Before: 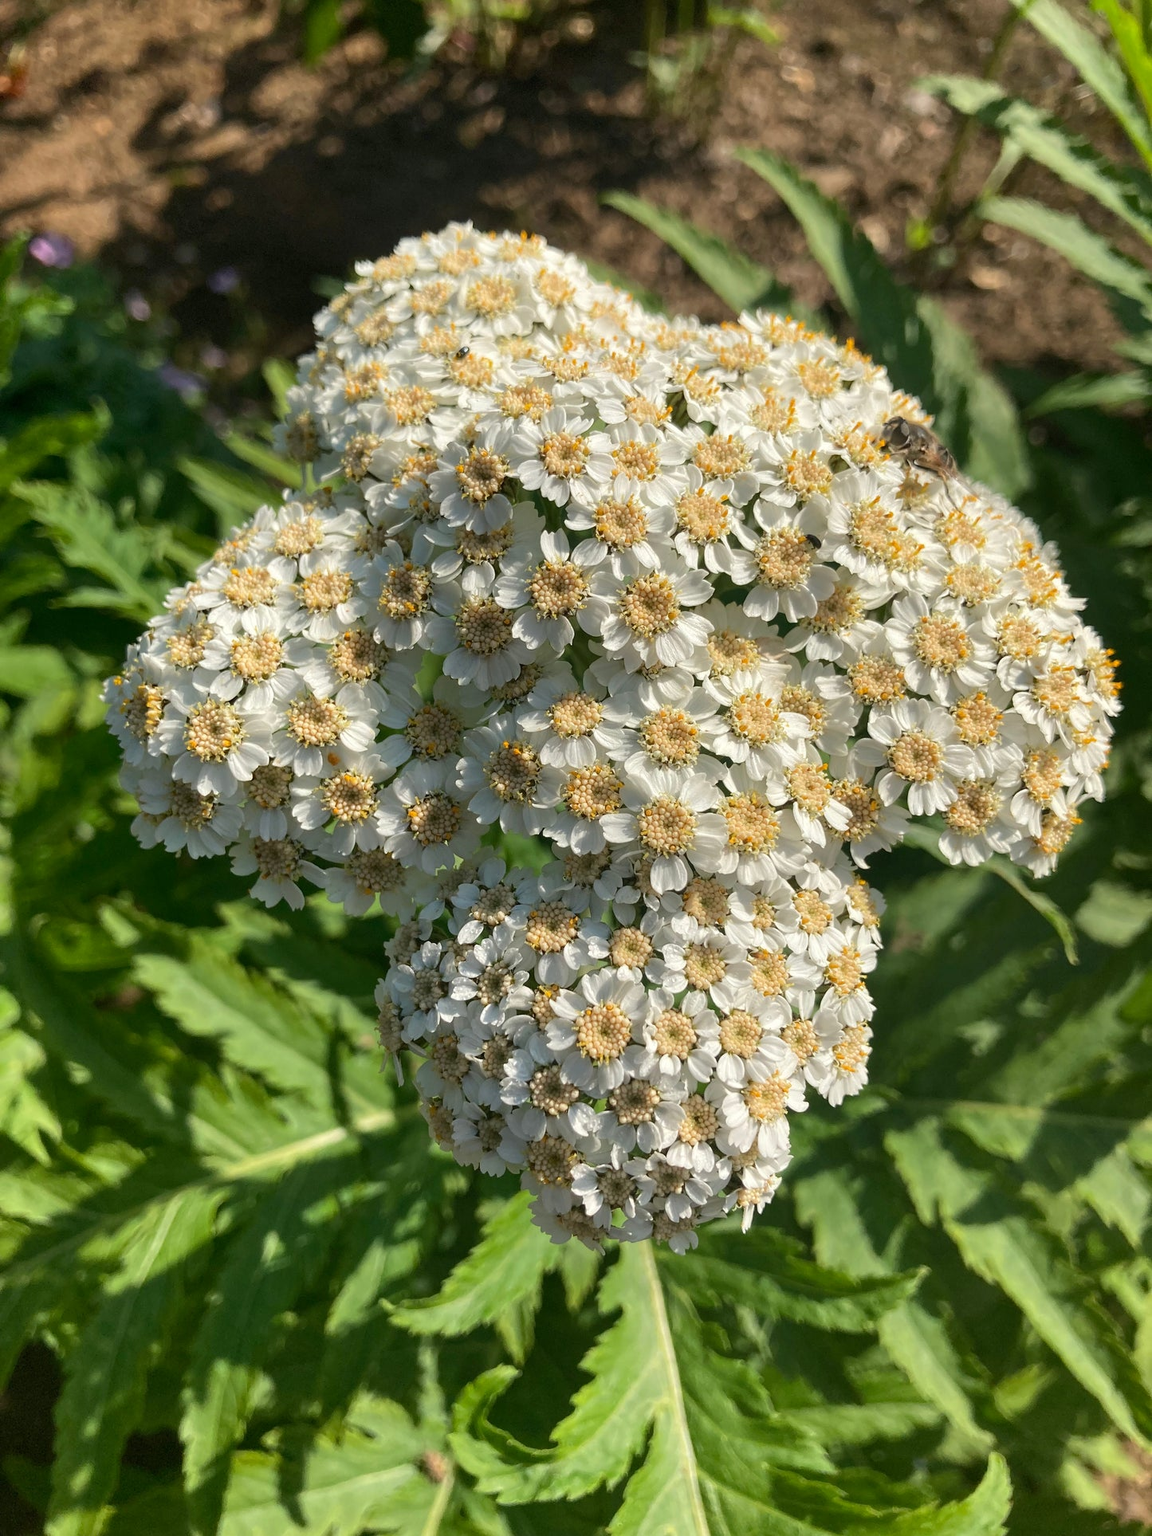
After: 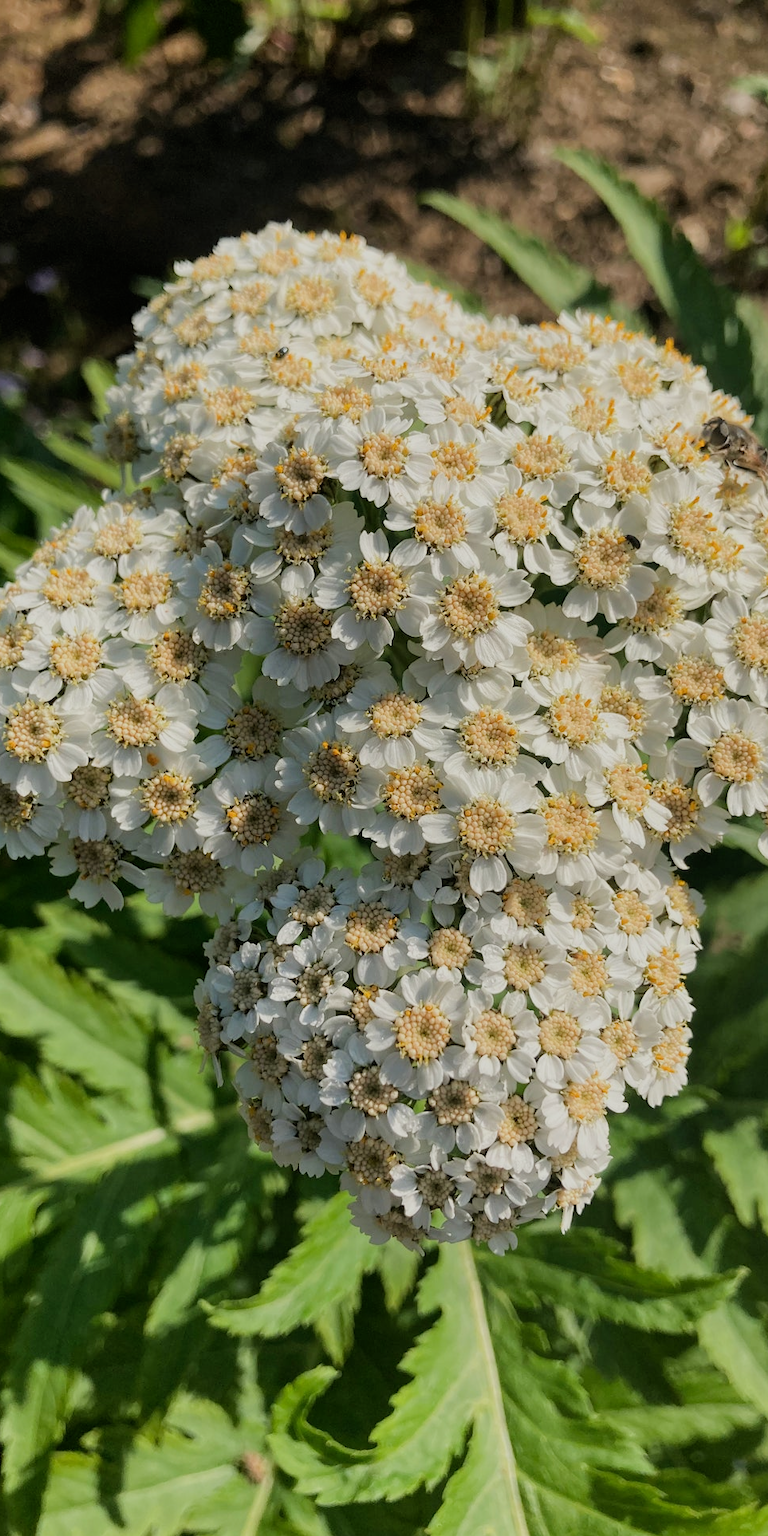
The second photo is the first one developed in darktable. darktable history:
filmic rgb: black relative exposure -7.65 EV, white relative exposure 4.56 EV, hardness 3.61
crop and rotate: left 15.754%, right 17.579%
